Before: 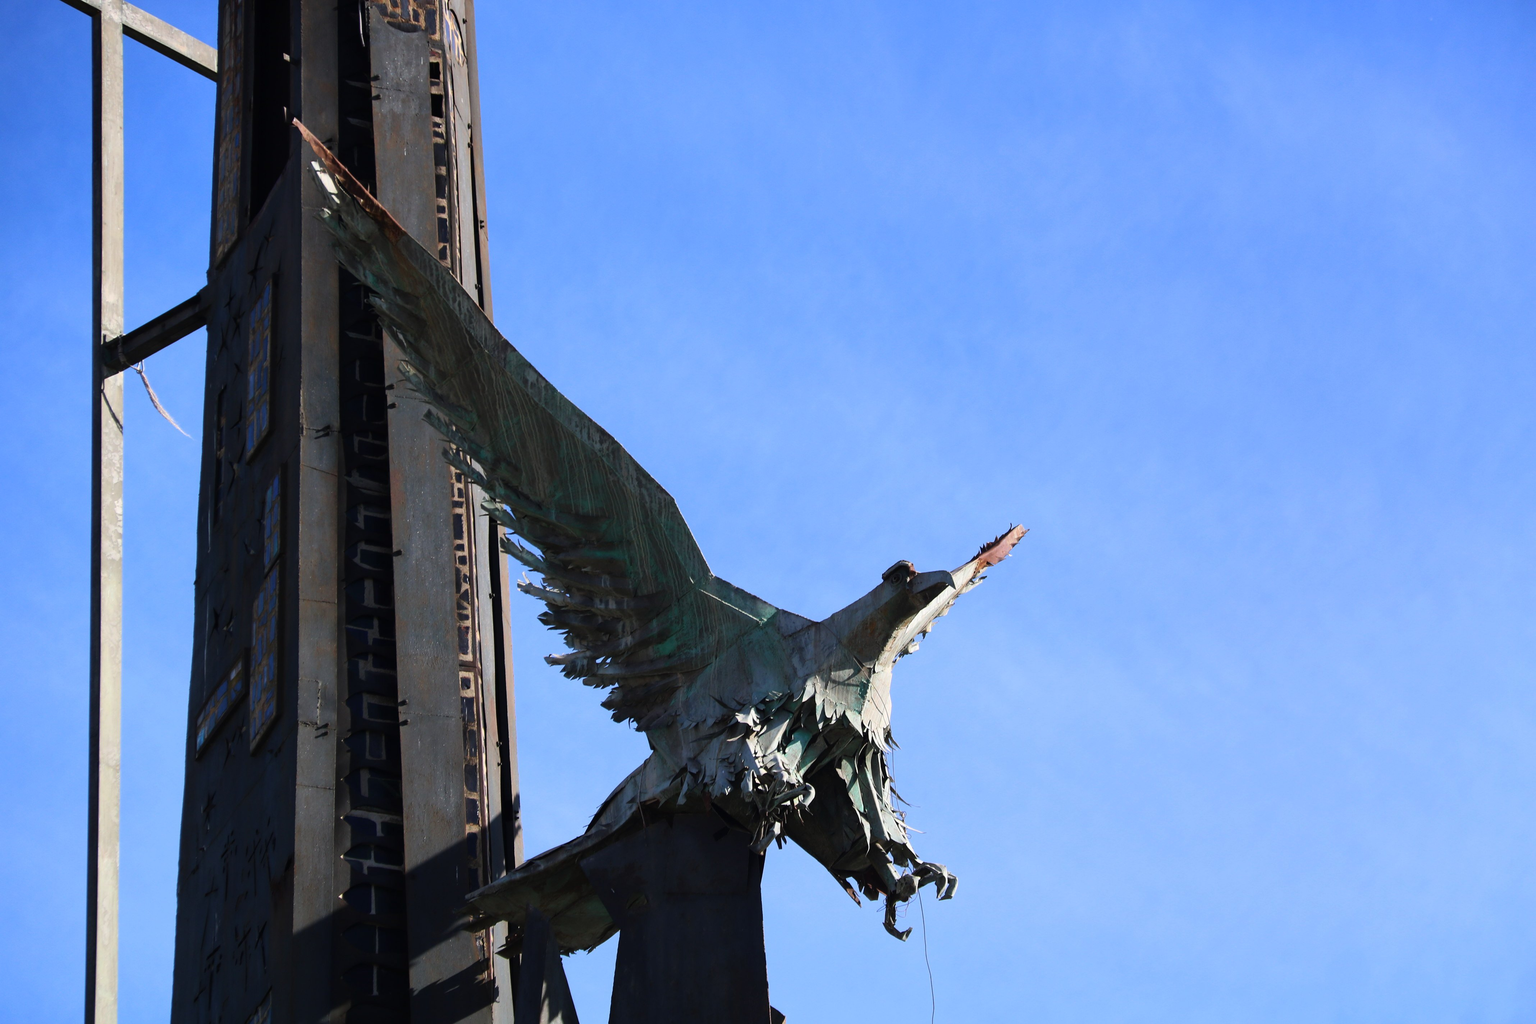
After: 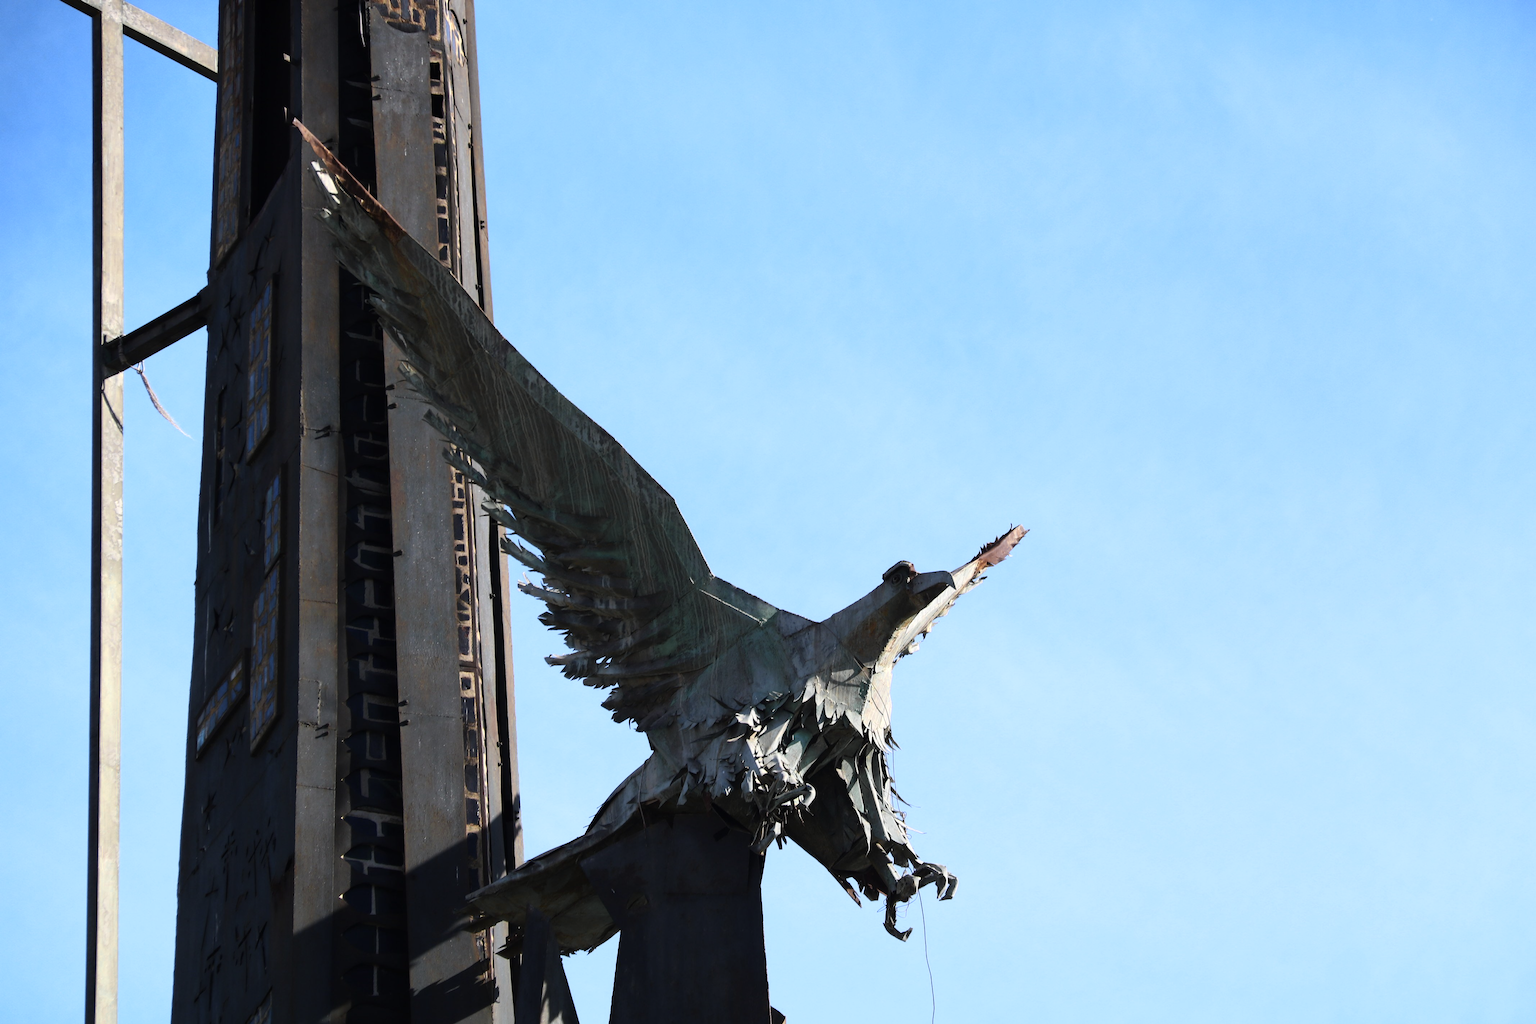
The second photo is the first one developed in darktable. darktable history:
exposure: compensate highlight preservation false
color zones: curves: ch0 [(0.004, 0.306) (0.107, 0.448) (0.252, 0.656) (0.41, 0.398) (0.595, 0.515) (0.768, 0.628)]; ch1 [(0.07, 0.323) (0.151, 0.452) (0.252, 0.608) (0.346, 0.221) (0.463, 0.189) (0.61, 0.368) (0.735, 0.395) (0.921, 0.412)]; ch2 [(0, 0.476) (0.132, 0.512) (0.243, 0.512) (0.397, 0.48) (0.522, 0.376) (0.634, 0.536) (0.761, 0.46)]
